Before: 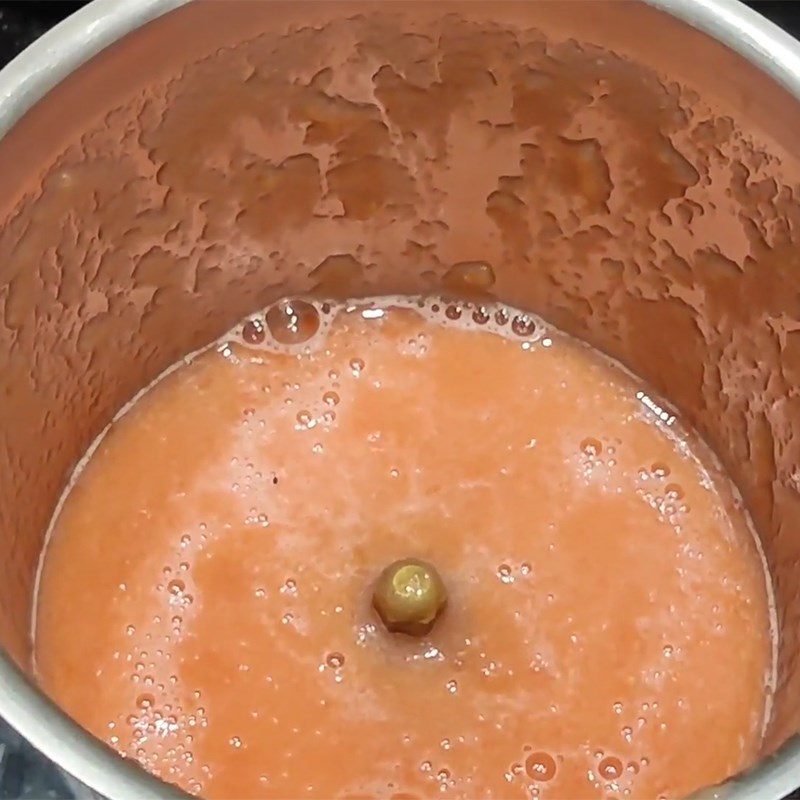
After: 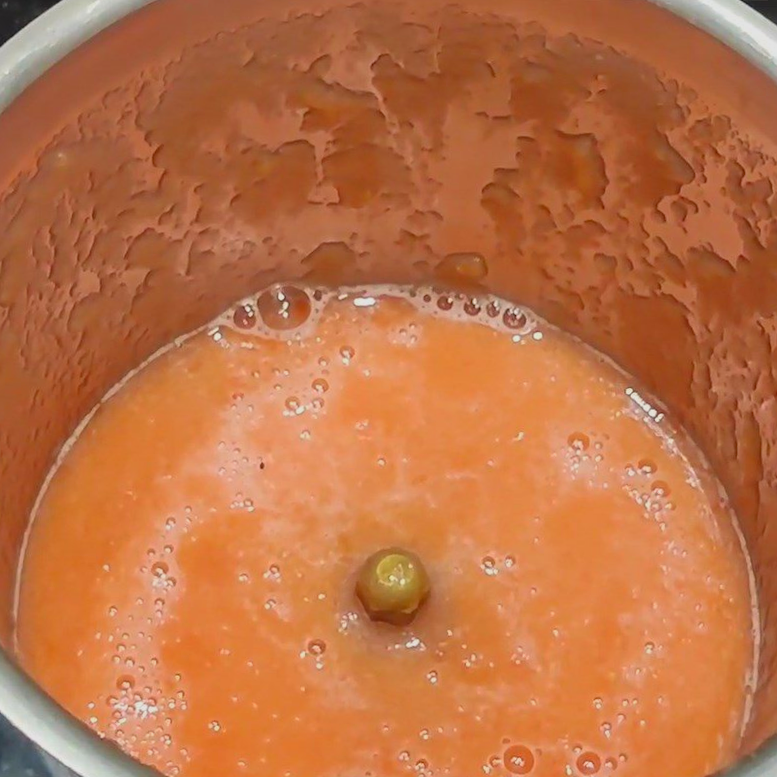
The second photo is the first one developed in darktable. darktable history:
contrast brightness saturation: contrast -0.19, saturation 0.19
crop and rotate: angle -1.69°
